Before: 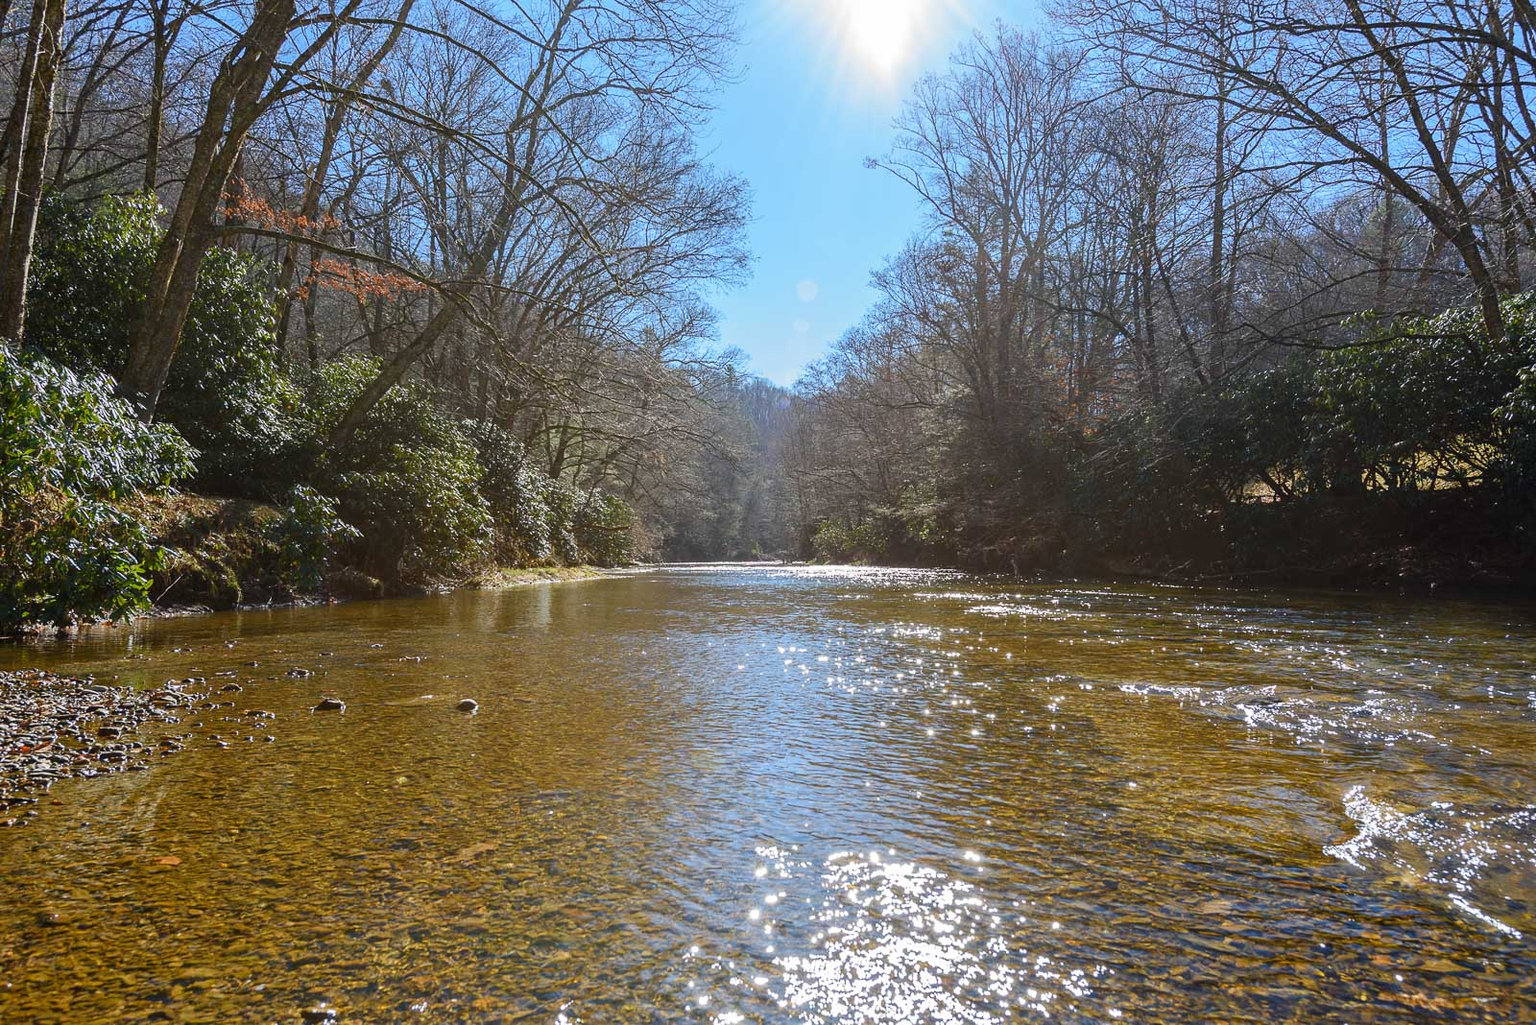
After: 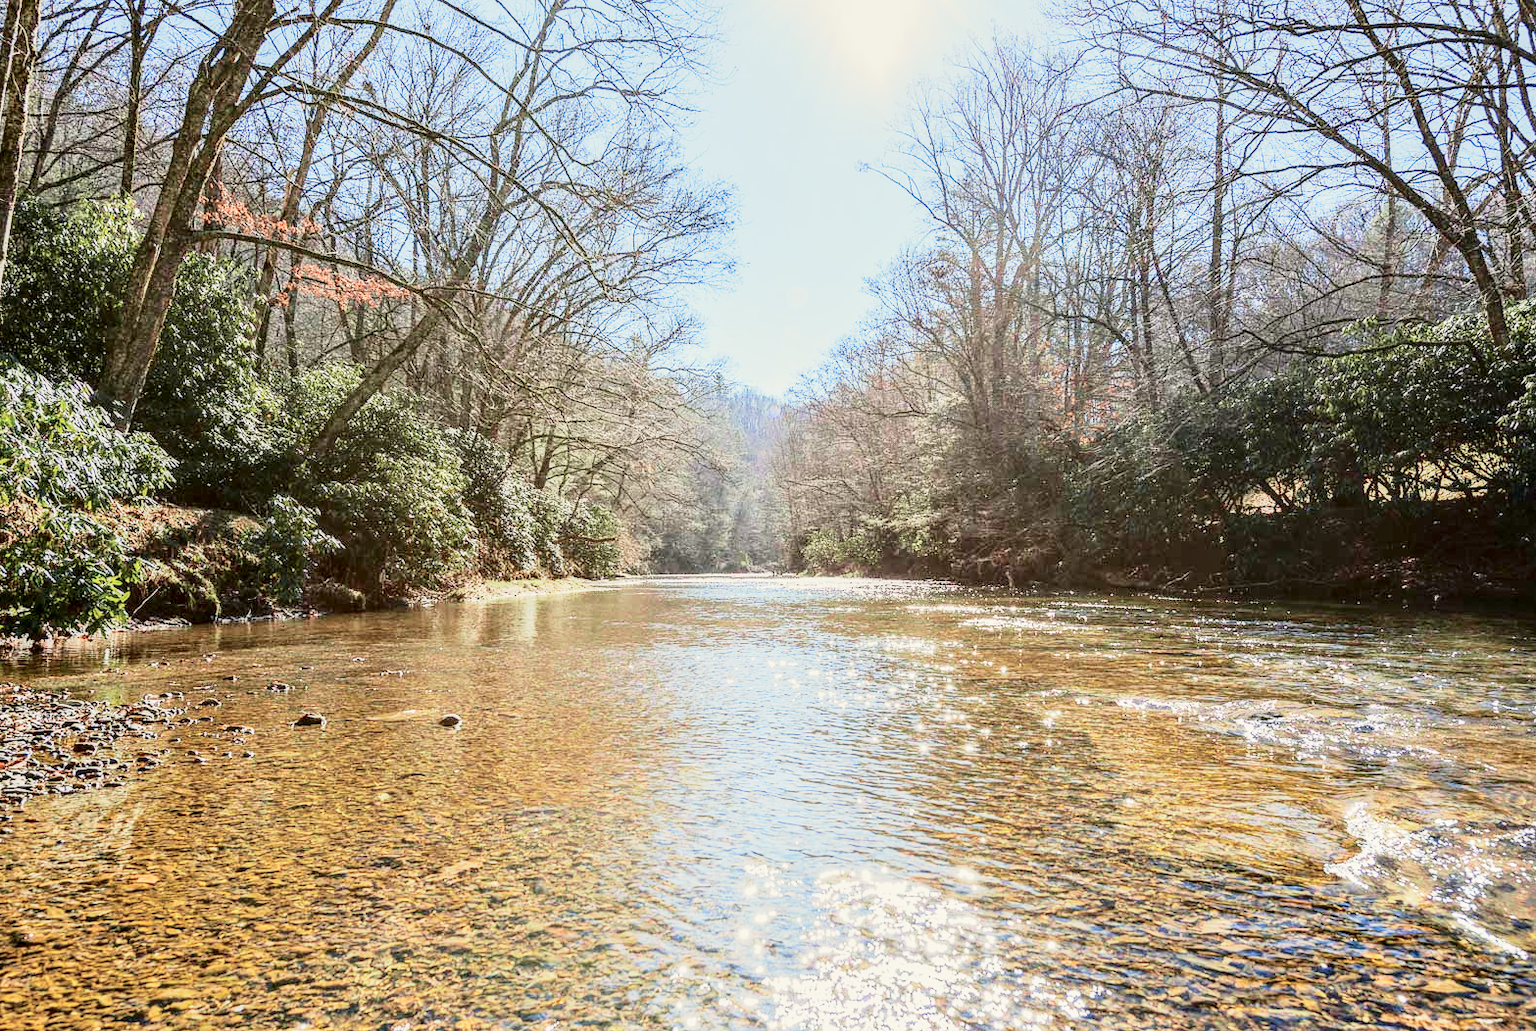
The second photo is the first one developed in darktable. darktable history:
local contrast: on, module defaults
exposure: exposure 0.772 EV, compensate exposure bias true, compensate highlight preservation false
contrast equalizer: y [[0.6 ×6], [0.55 ×6], [0 ×6], [0 ×6], [0 ×6]], mix 0.308
crop: left 1.726%, right 0.284%, bottom 1.49%
base curve: curves: ch0 [(0, 0) (0.088, 0.125) (0.176, 0.251) (0.354, 0.501) (0.613, 0.749) (1, 0.877)], preserve colors none
tone curve: curves: ch0 [(0, 0) (0.049, 0.01) (0.154, 0.081) (0.491, 0.56) (0.739, 0.794) (0.992, 0.937)]; ch1 [(0, 0) (0.172, 0.123) (0.317, 0.272) (0.401, 0.422) (0.499, 0.497) (0.531, 0.54) (0.615, 0.603) (0.741, 0.783) (1, 1)]; ch2 [(0, 0) (0.411, 0.424) (0.462, 0.483) (0.544, 0.56) (0.686, 0.638) (1, 1)], color space Lab, independent channels, preserve colors none
